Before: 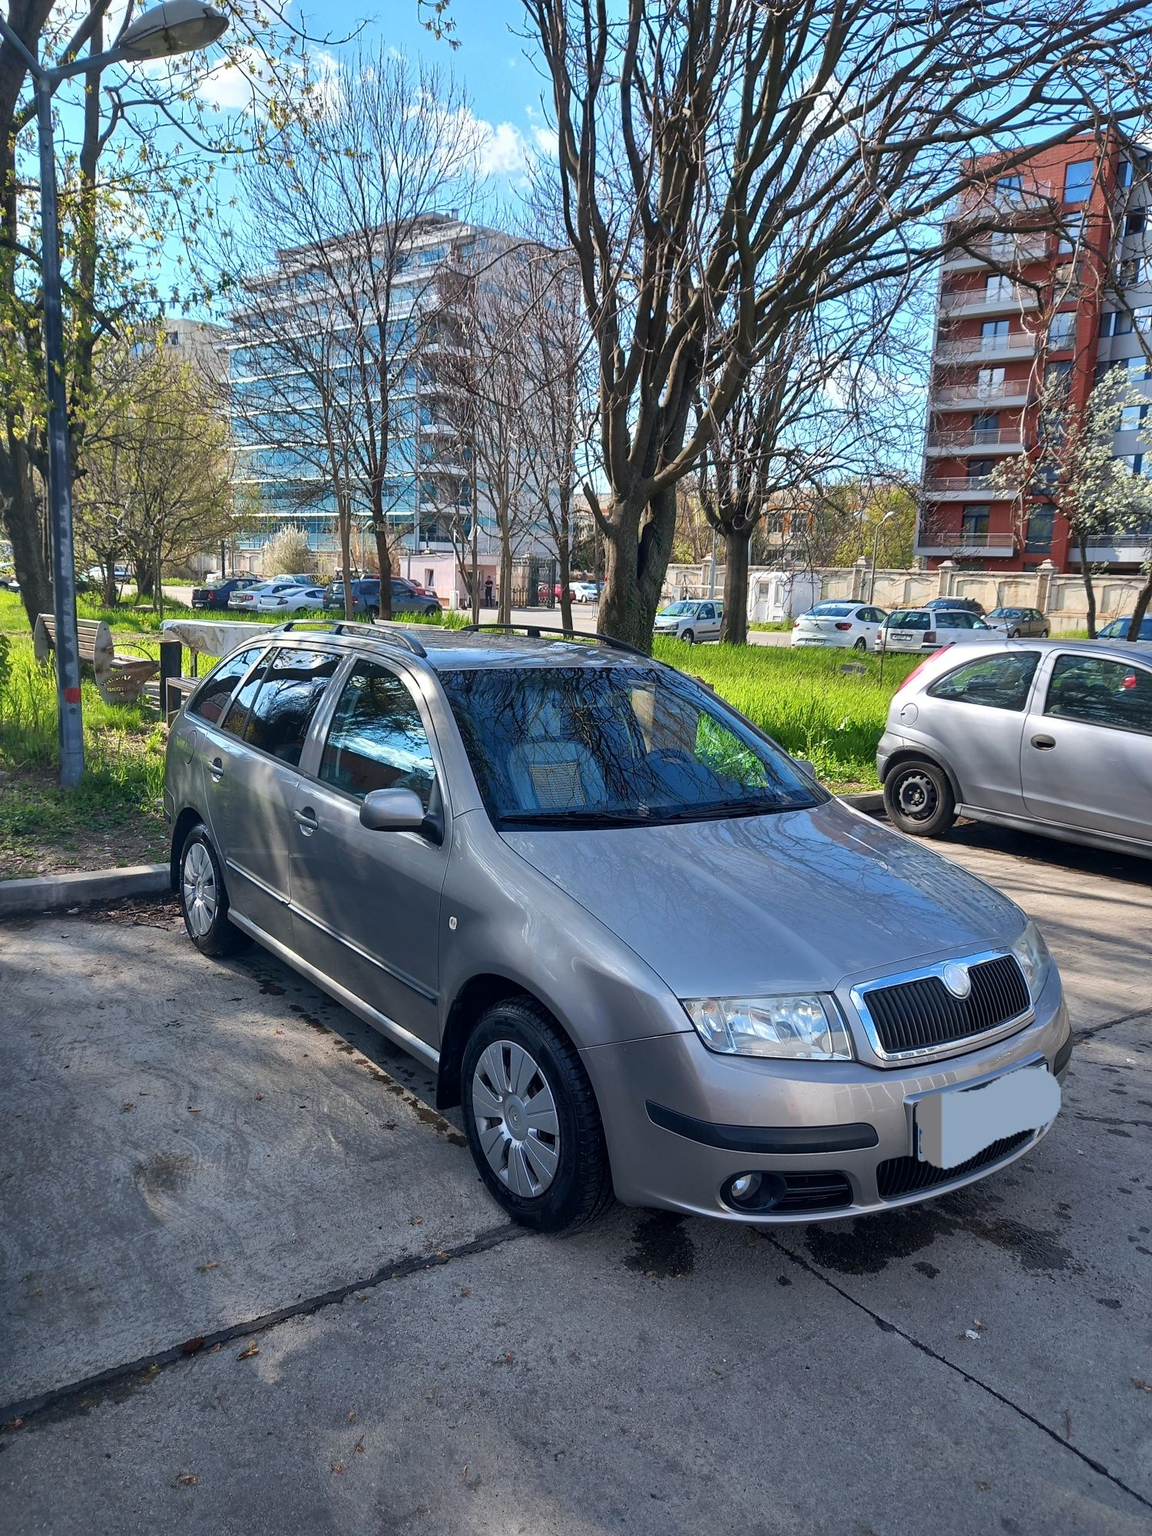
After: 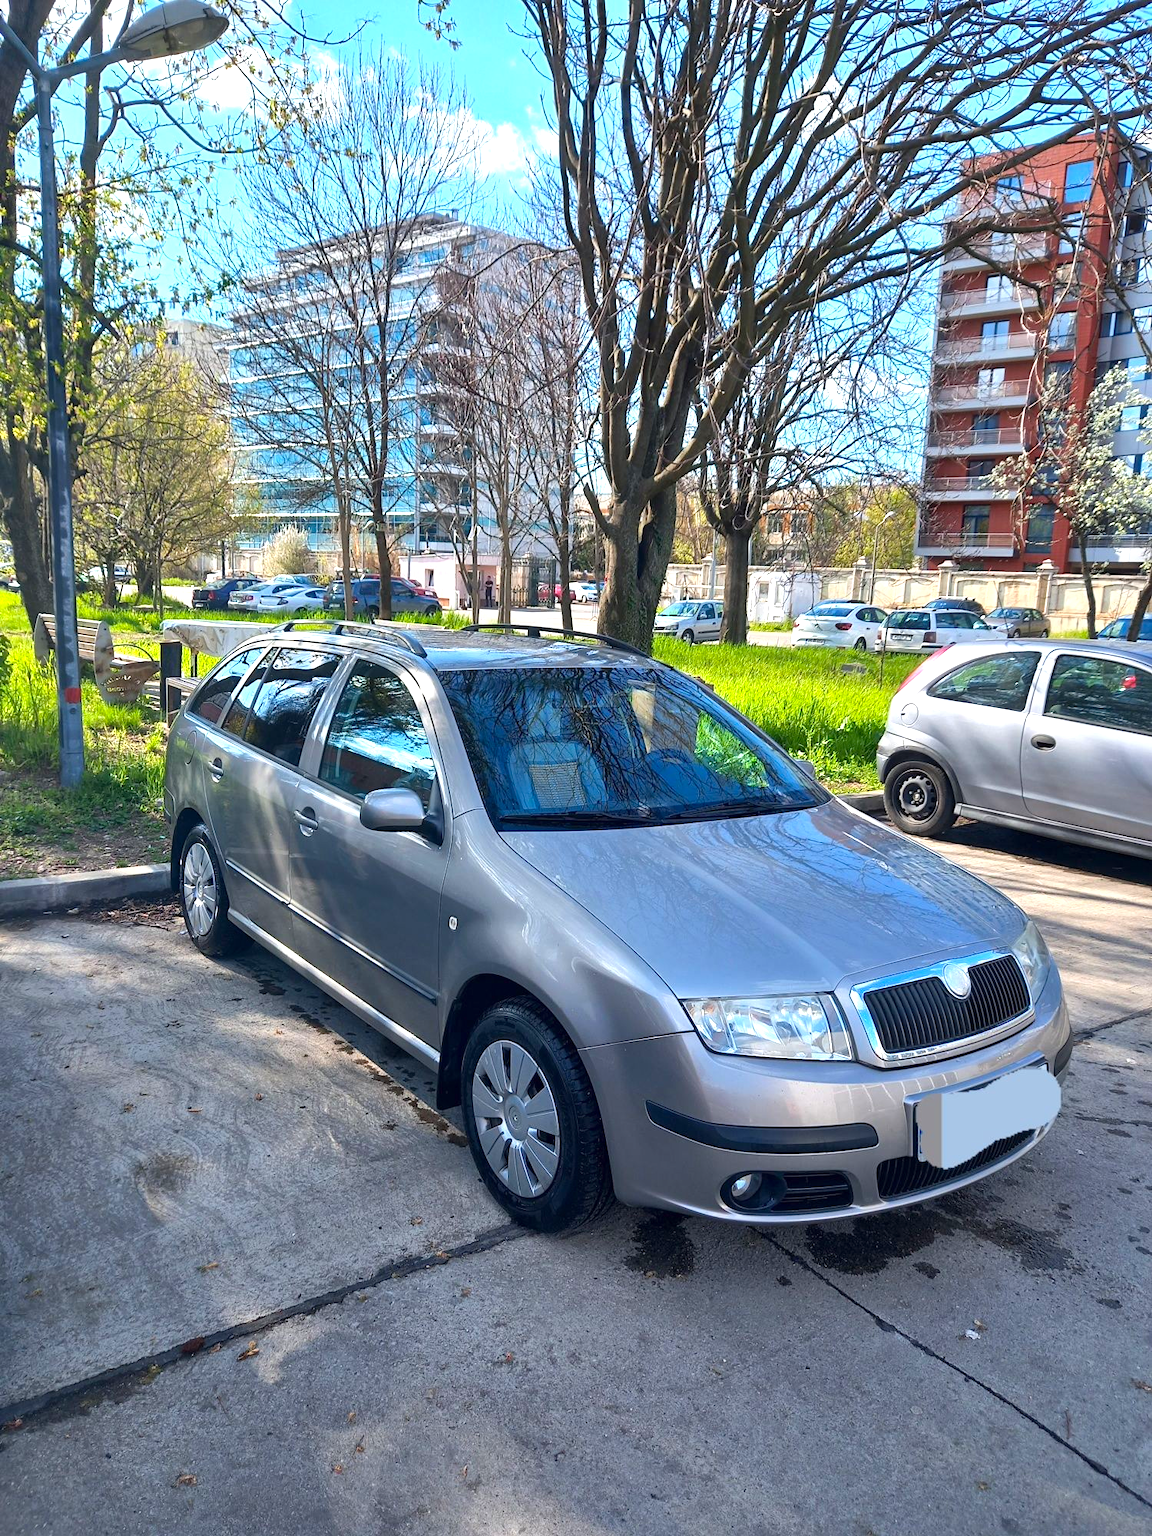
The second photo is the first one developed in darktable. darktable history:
exposure: exposure 0.605 EV, compensate highlight preservation false
color balance rgb: linear chroma grading › global chroma 14.688%, perceptual saturation grading › global saturation 0.032%
